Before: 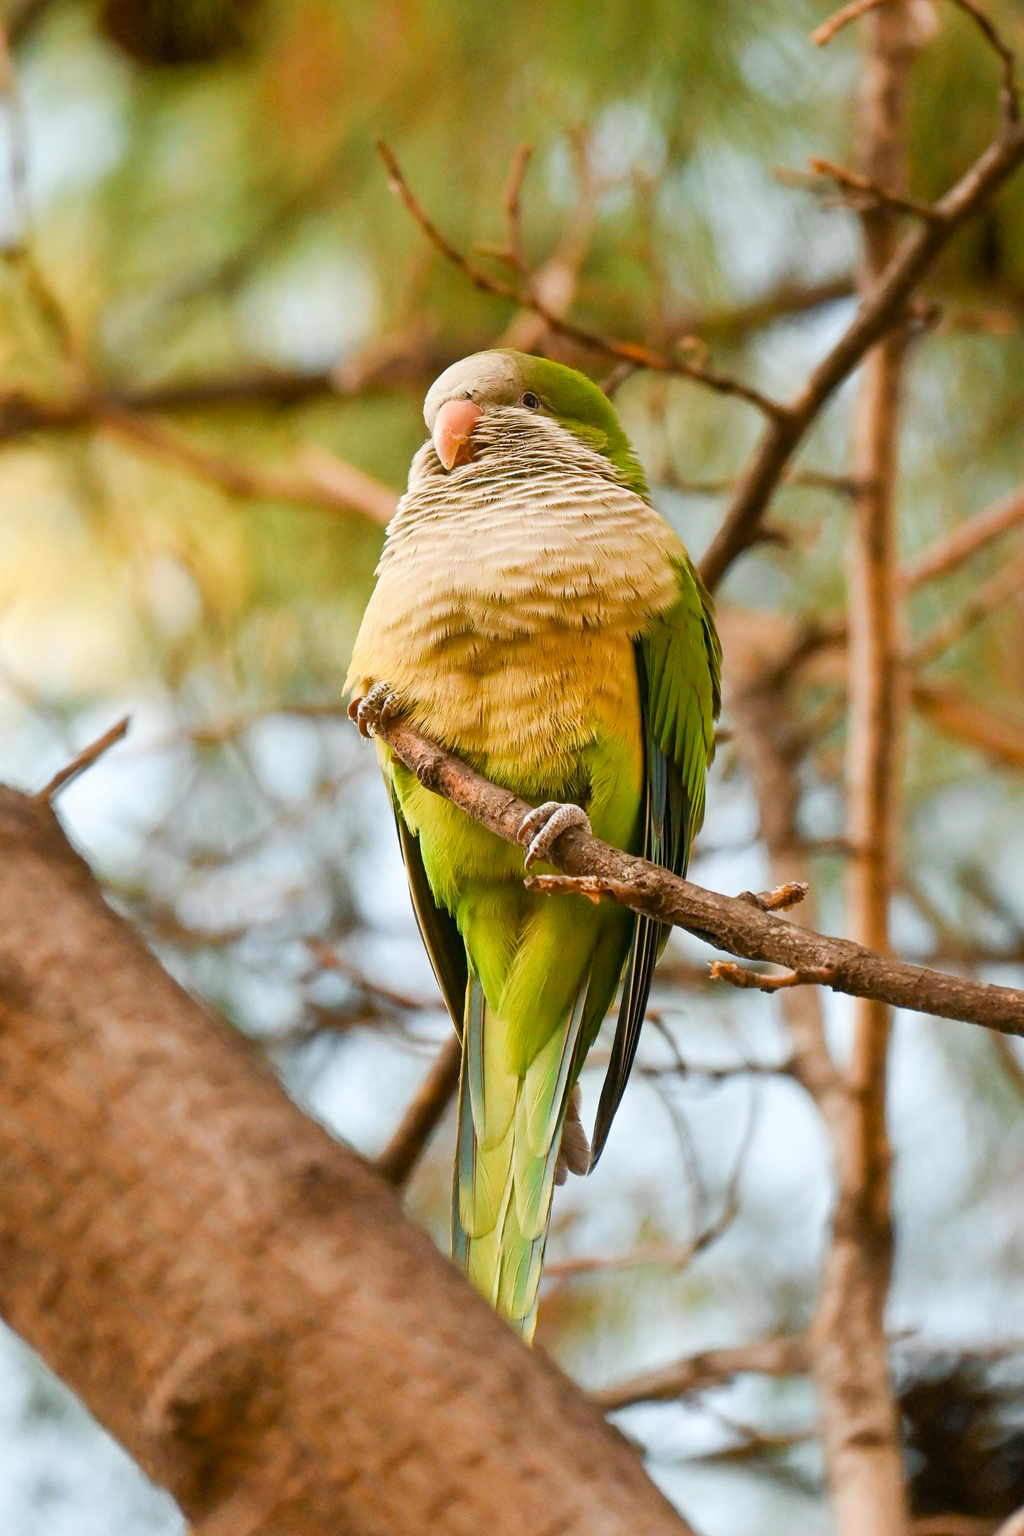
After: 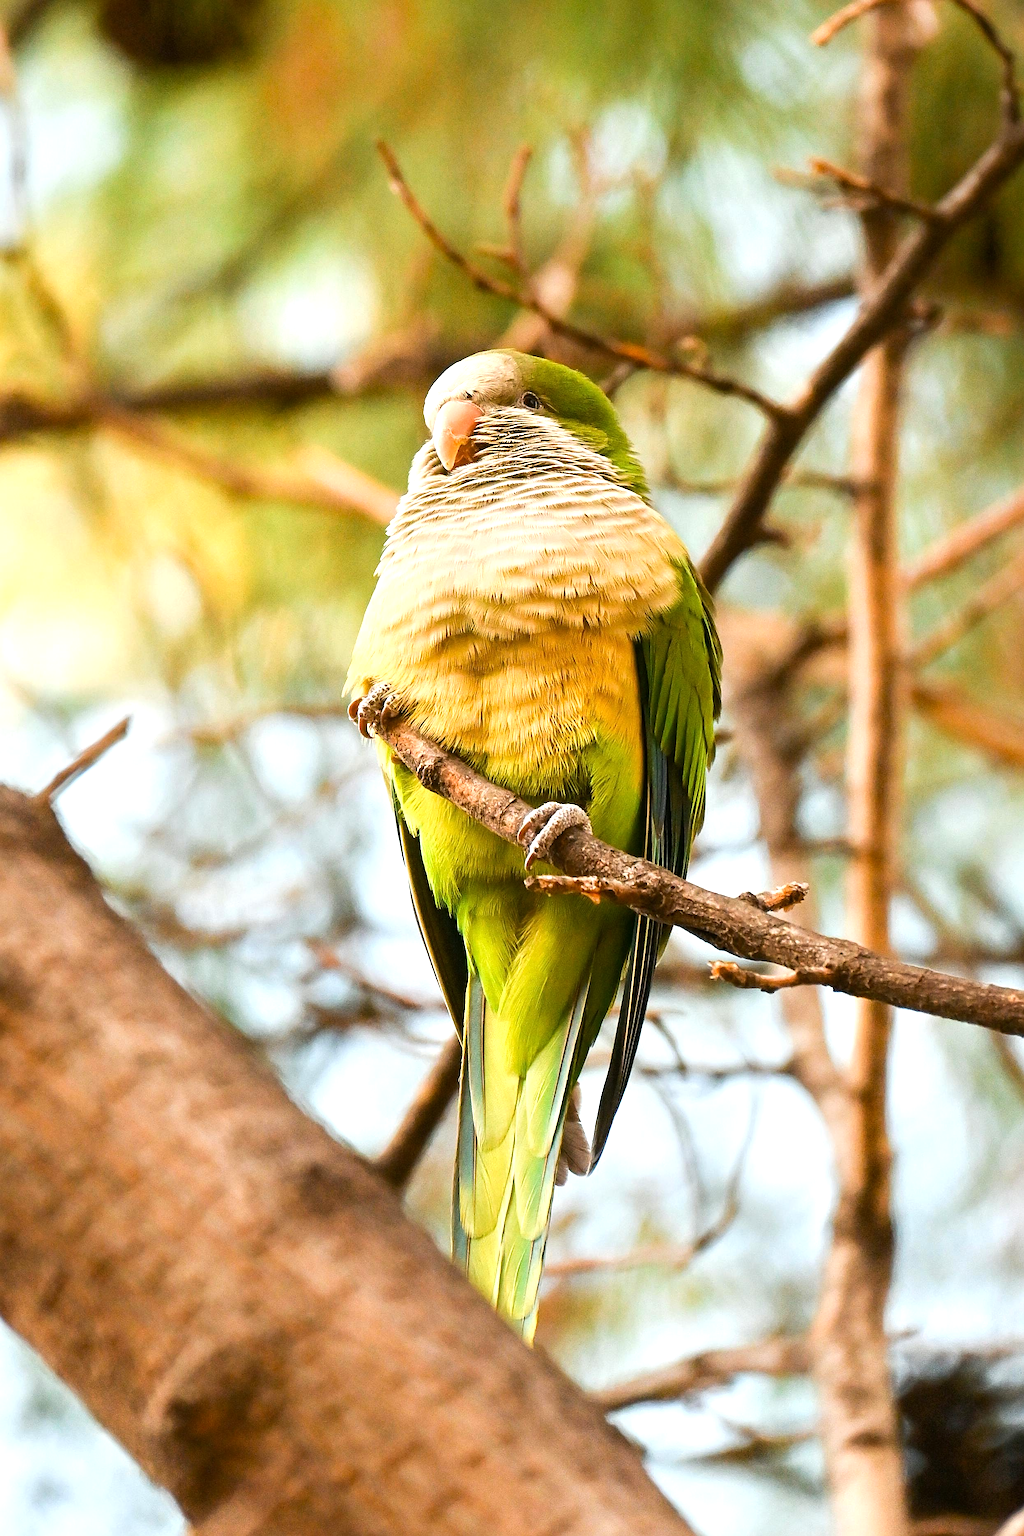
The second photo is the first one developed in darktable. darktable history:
tone equalizer: -8 EV 0.001 EV, -7 EV -0.002 EV, -6 EV 0.002 EV, -5 EV -0.03 EV, -4 EV -0.116 EV, -3 EV -0.169 EV, -2 EV 0.24 EV, -1 EV 0.702 EV, +0 EV 0.493 EV
sharpen: radius 2.167, amount 0.381, threshold 0
